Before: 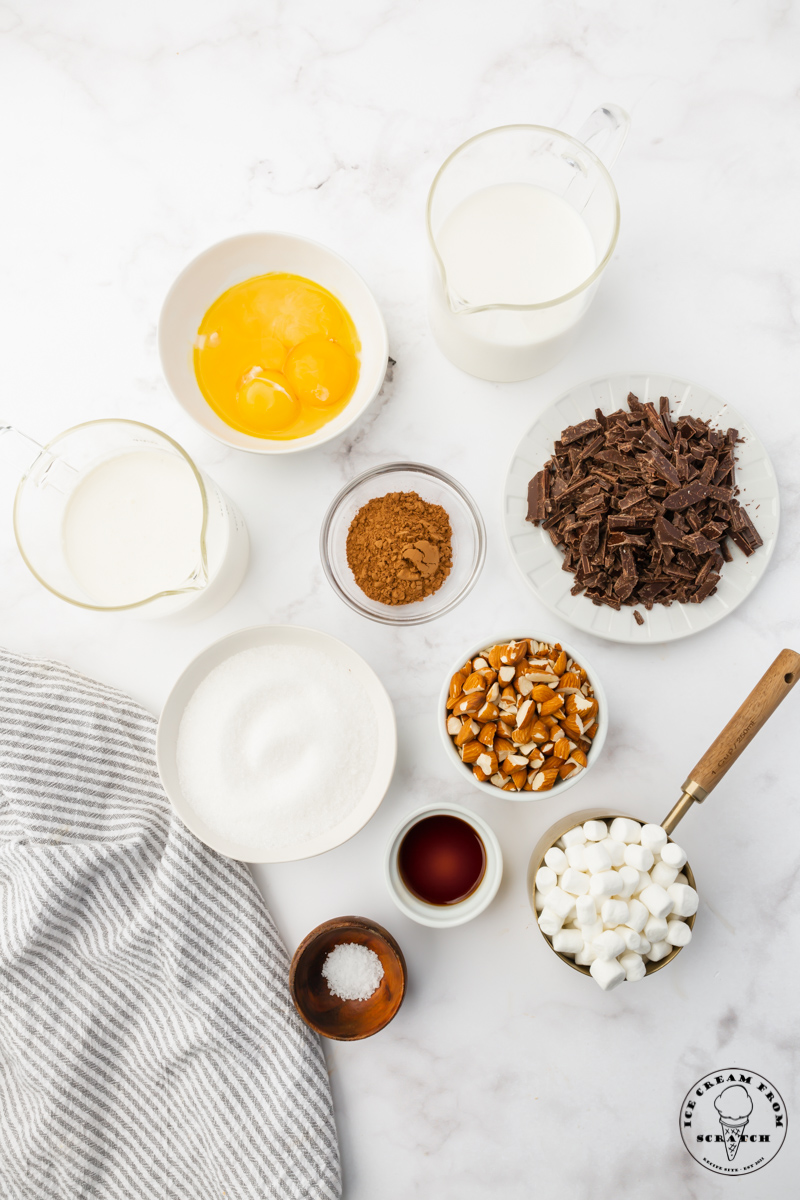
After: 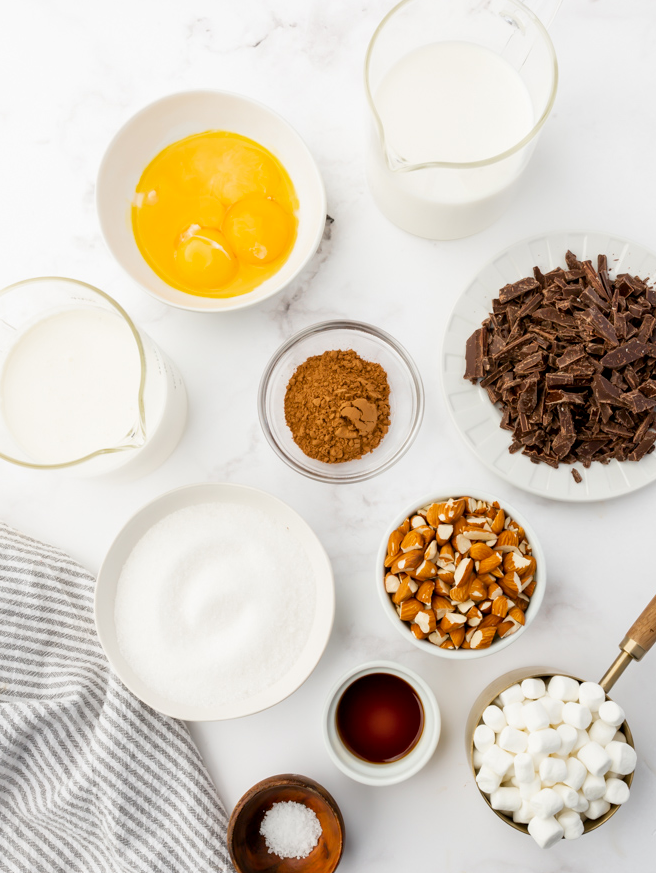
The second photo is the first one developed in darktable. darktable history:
crop: left 7.856%, top 11.836%, right 10.12%, bottom 15.387%
exposure: black level correction 0.005, exposure 0.014 EV, compensate highlight preservation false
